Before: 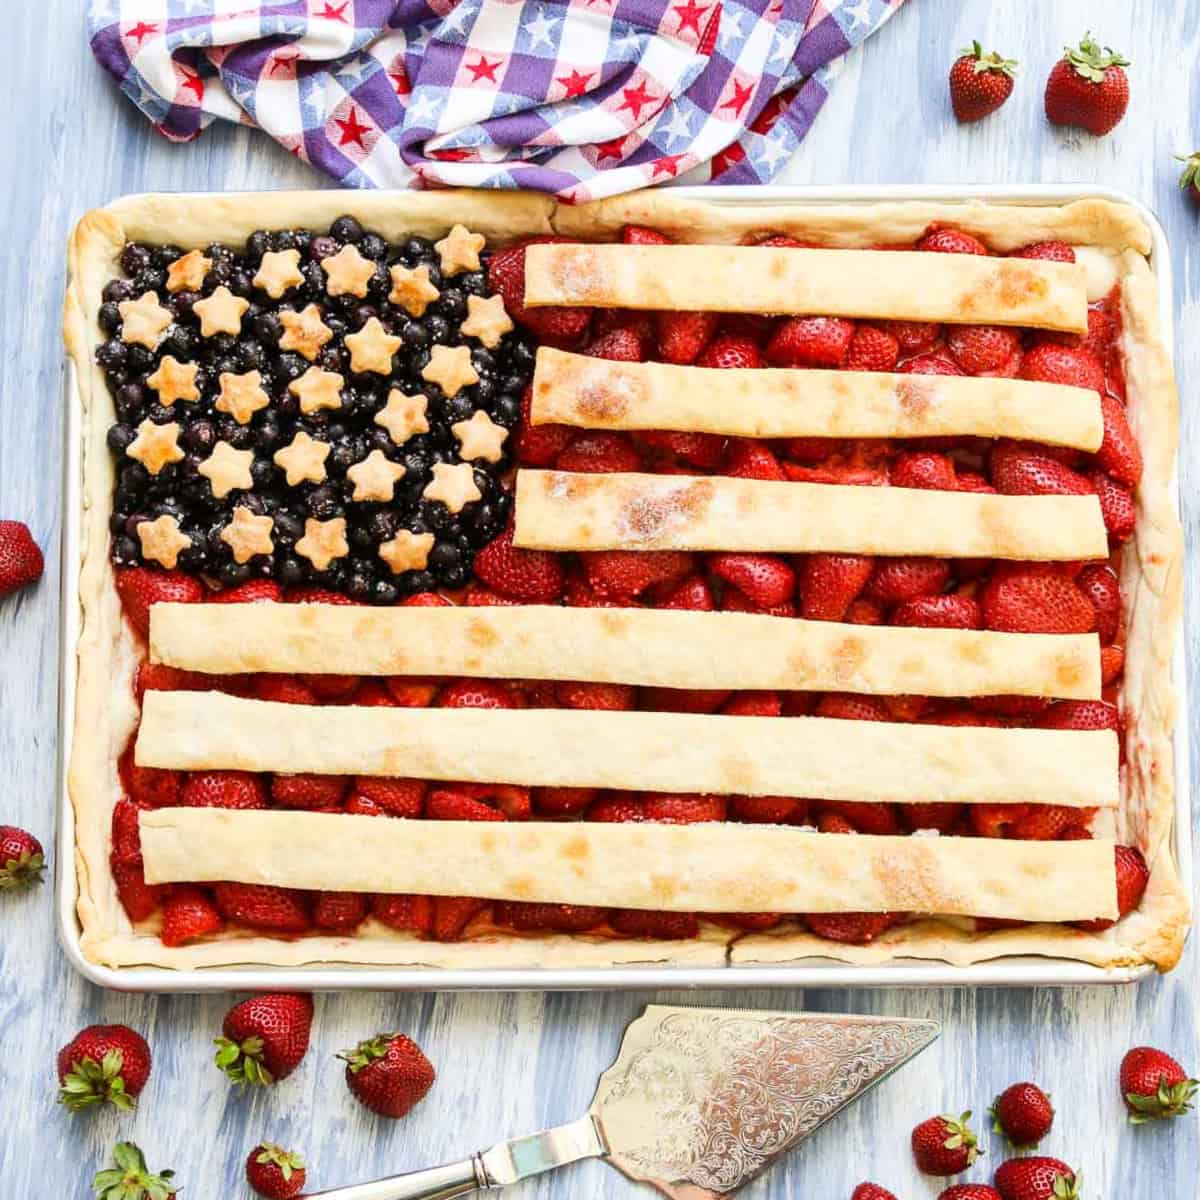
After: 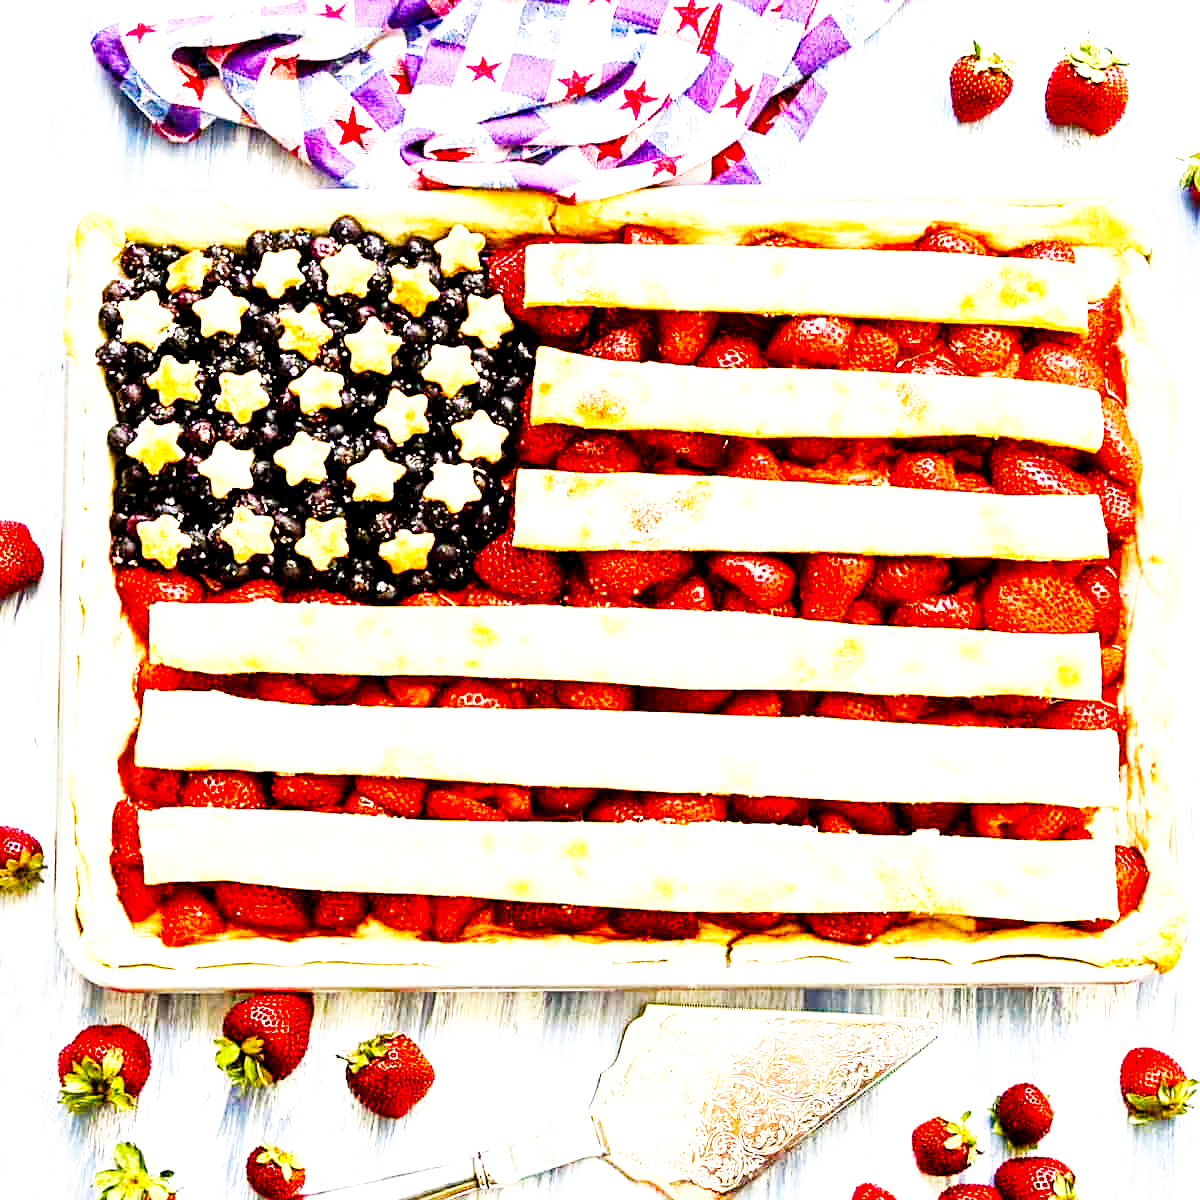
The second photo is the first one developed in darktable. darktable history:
color balance rgb: highlights gain › chroma 2.006%, highlights gain › hue 74.09°, linear chroma grading › global chroma 14.356%, perceptual saturation grading › global saturation 35.058%, perceptual saturation grading › highlights -29.961%, perceptual saturation grading › shadows 35.023%
base curve: curves: ch0 [(0, 0) (0.007, 0.004) (0.027, 0.03) (0.046, 0.07) (0.207, 0.54) (0.442, 0.872) (0.673, 0.972) (1, 1)], preserve colors none
tone equalizer: -8 EV -0.448 EV, -7 EV -0.426 EV, -6 EV -0.314 EV, -5 EV -0.243 EV, -3 EV 0.244 EV, -2 EV 0.304 EV, -1 EV 0.378 EV, +0 EV 0.407 EV
local contrast: highlights 103%, shadows 103%, detail 120%, midtone range 0.2
sharpen: on, module defaults
